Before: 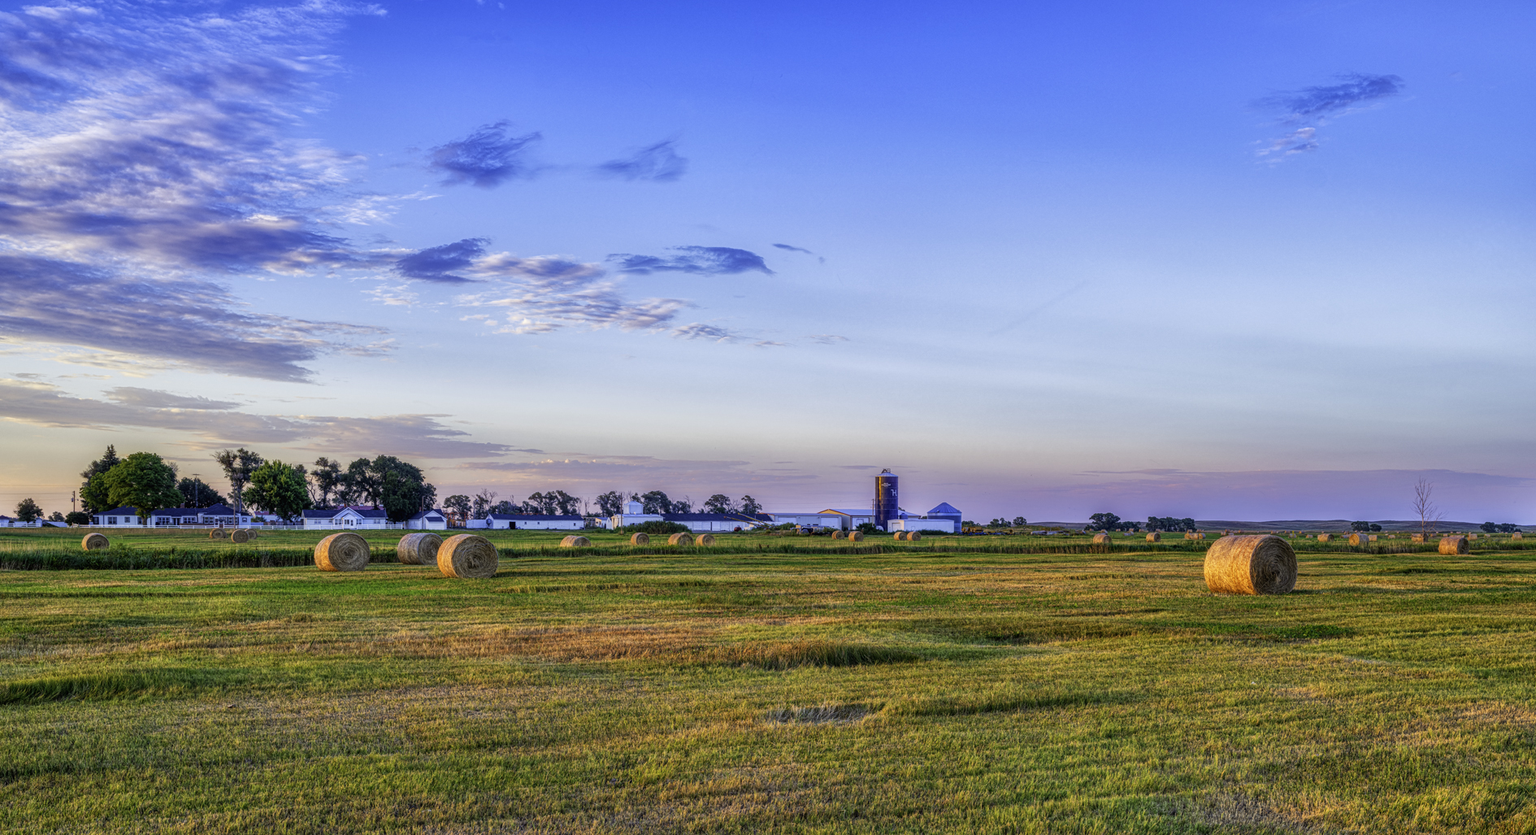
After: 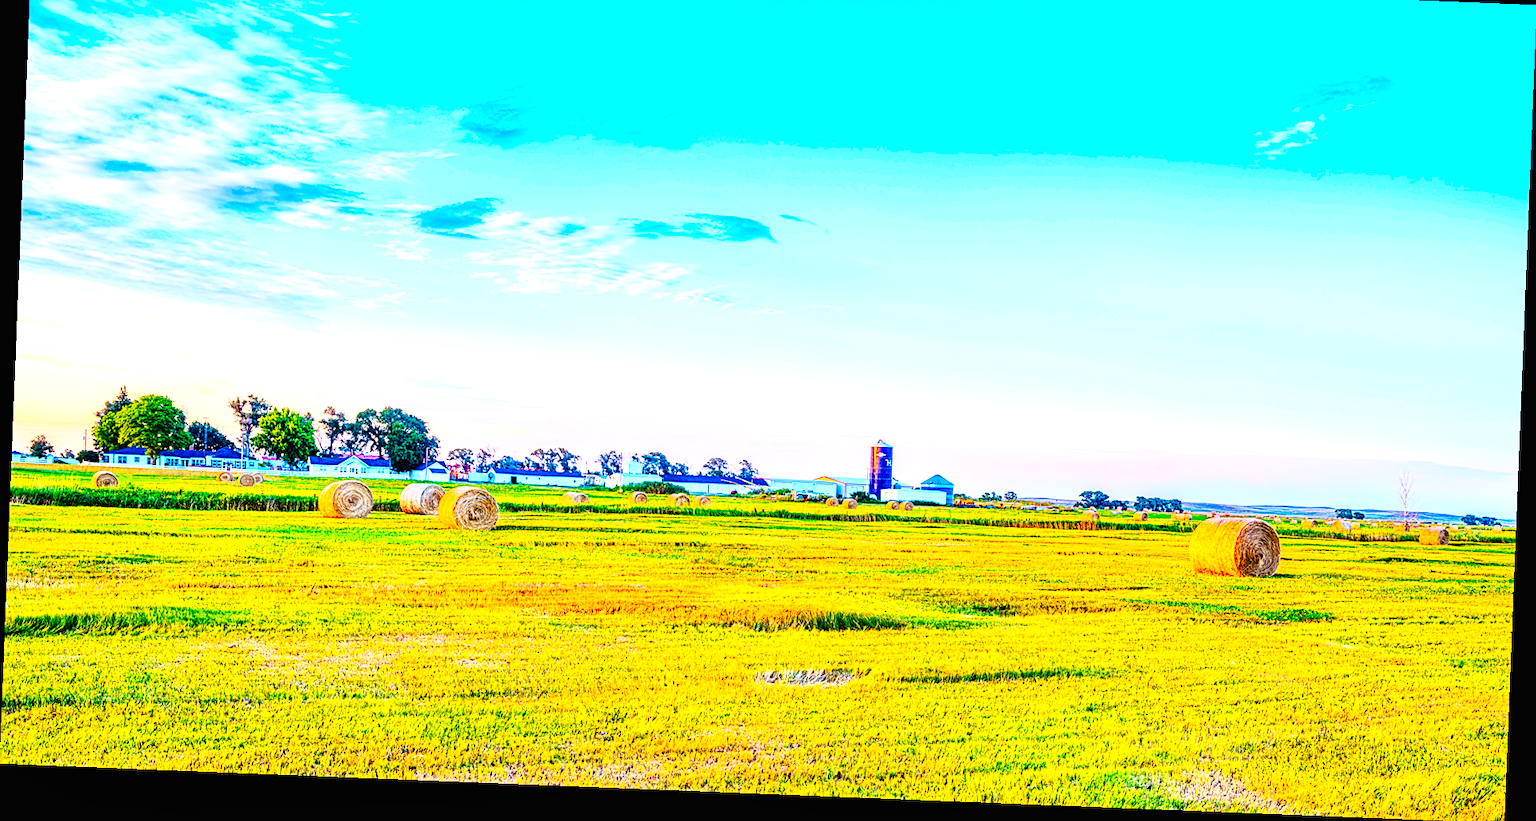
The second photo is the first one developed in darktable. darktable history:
rotate and perspective: rotation 2.27°, automatic cropping off
exposure: black level correction 0, exposure 0.7 EV, compensate exposure bias true, compensate highlight preservation false
contrast brightness saturation: contrast 0.24, brightness 0.26, saturation 0.39
crop and rotate: top 6.25%
tone curve: curves: ch0 [(0, 0) (0.003, 0.002) (0.011, 0.006) (0.025, 0.014) (0.044, 0.02) (0.069, 0.027) (0.1, 0.036) (0.136, 0.05) (0.177, 0.081) (0.224, 0.118) (0.277, 0.183) (0.335, 0.262) (0.399, 0.351) (0.468, 0.456) (0.543, 0.571) (0.623, 0.692) (0.709, 0.795) (0.801, 0.88) (0.898, 0.948) (1, 1)], preserve colors none
sharpen: on, module defaults
color balance rgb: perceptual saturation grading › global saturation 34.05%, global vibrance 5.56%
local contrast: mode bilateral grid, contrast 20, coarseness 100, detail 150%, midtone range 0.2
